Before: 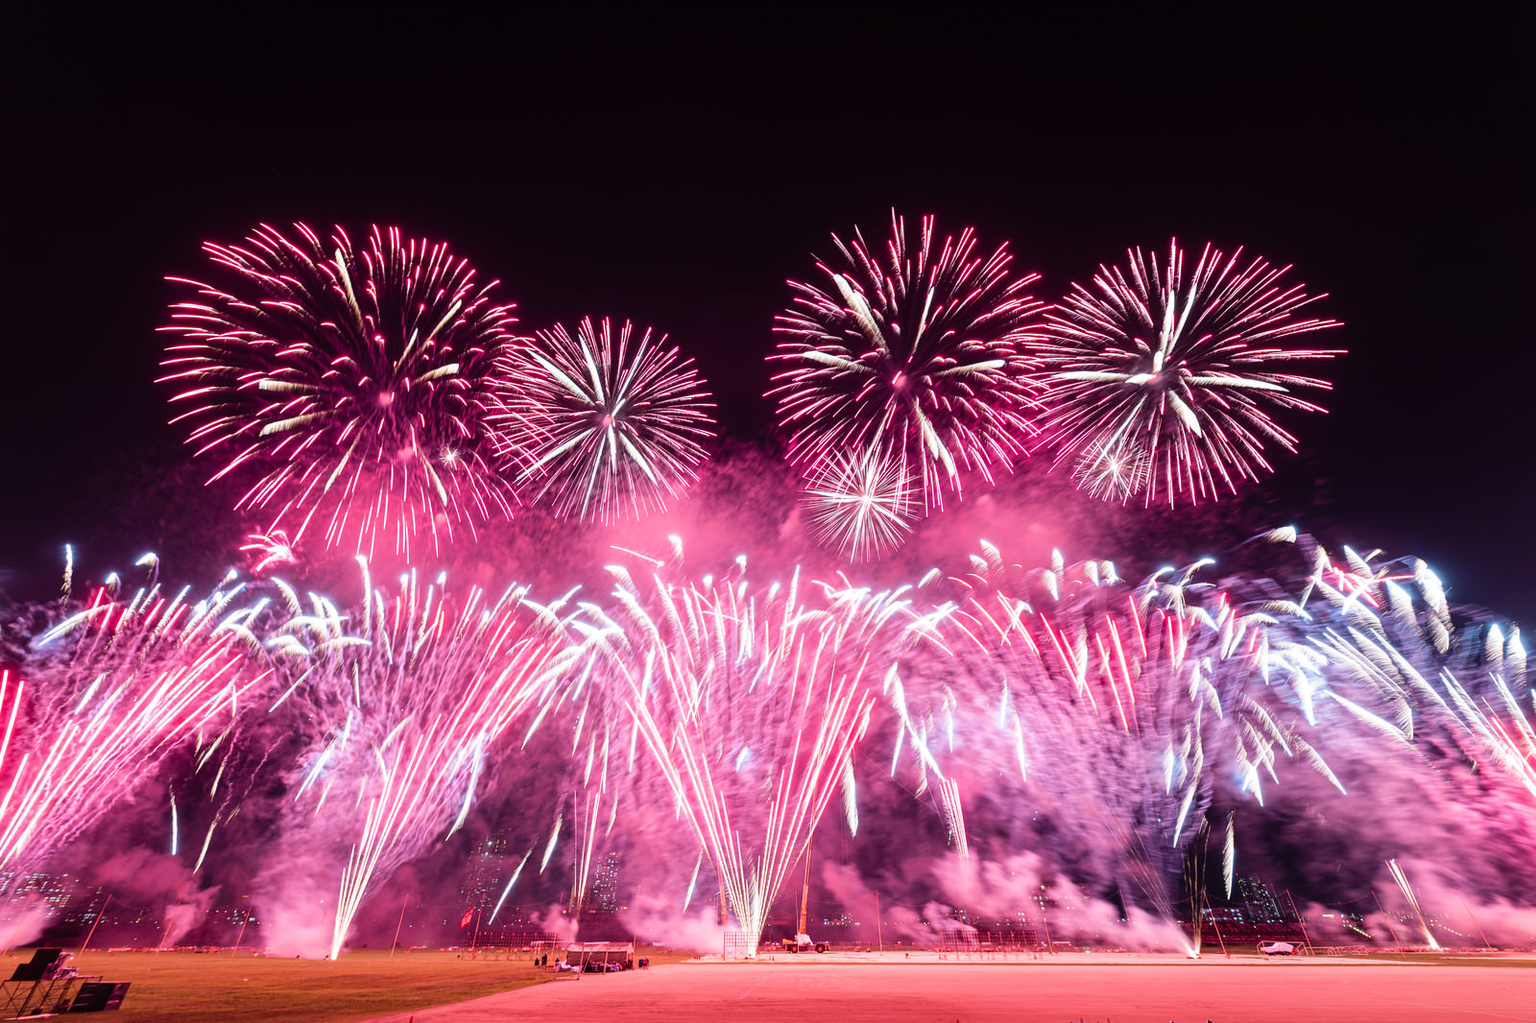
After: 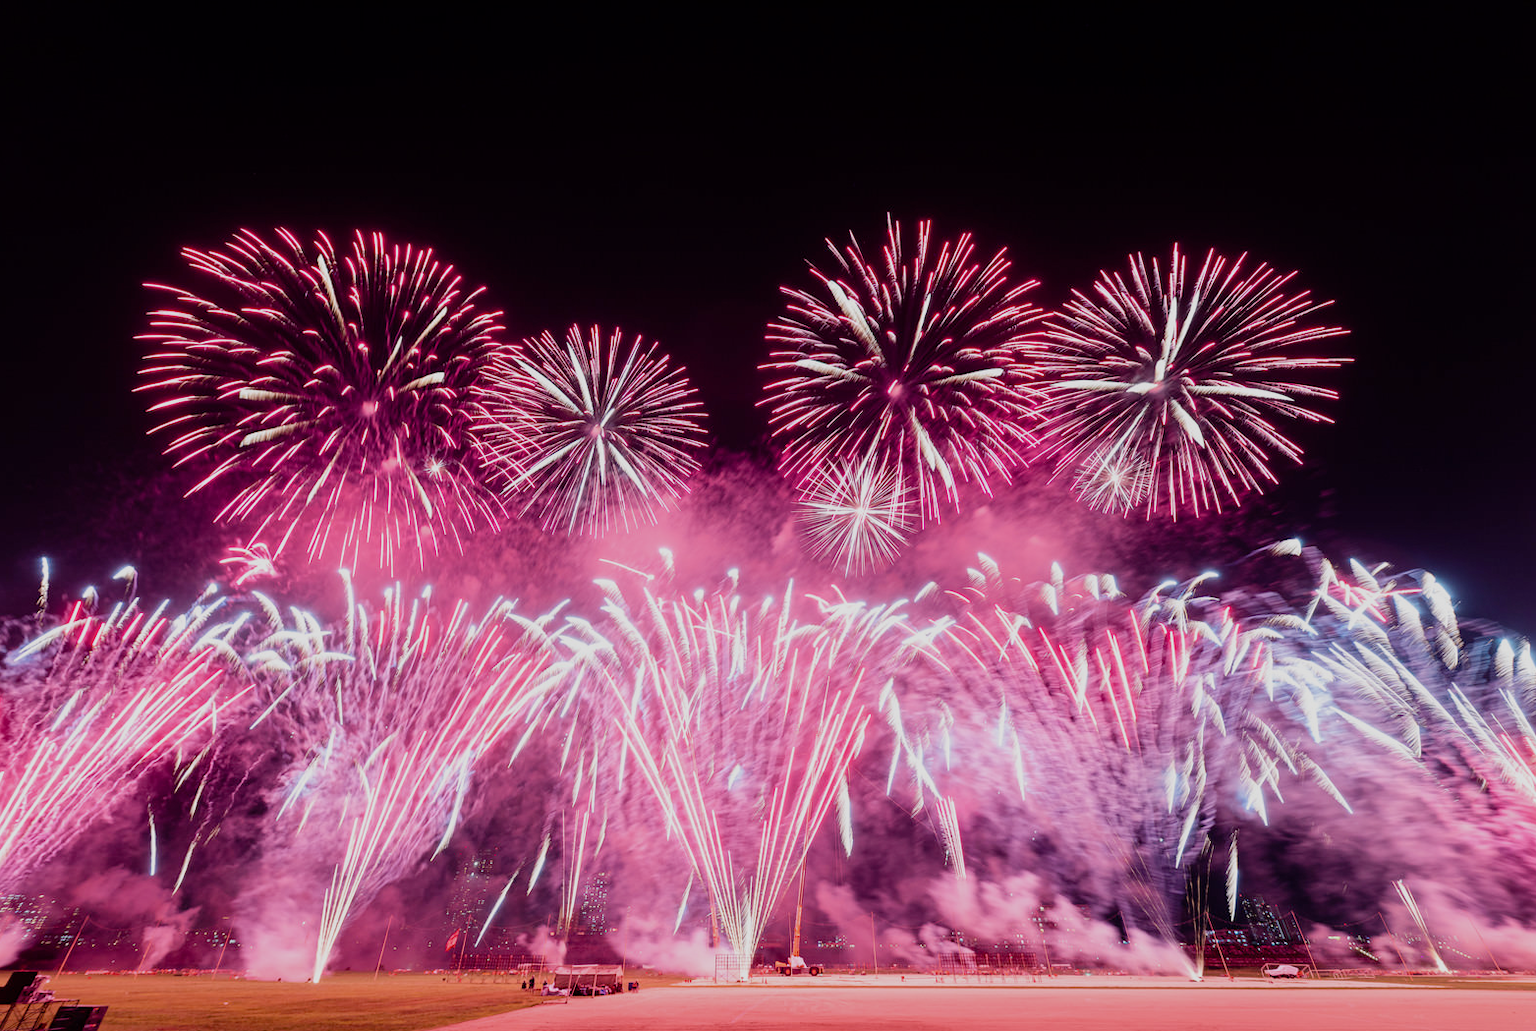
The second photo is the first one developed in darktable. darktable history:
filmic rgb: black relative exposure -16 EV, white relative exposure 4.01 EV, threshold 5.97 EV, target black luminance 0%, hardness 7.6, latitude 72.9%, contrast 0.905, highlights saturation mix 10.25%, shadows ↔ highlights balance -0.384%, add noise in highlights 0, preserve chrominance no, color science v3 (2019), use custom middle-gray values true, contrast in highlights soft, enable highlight reconstruction true
crop and rotate: left 1.743%, right 0.569%, bottom 1.46%
